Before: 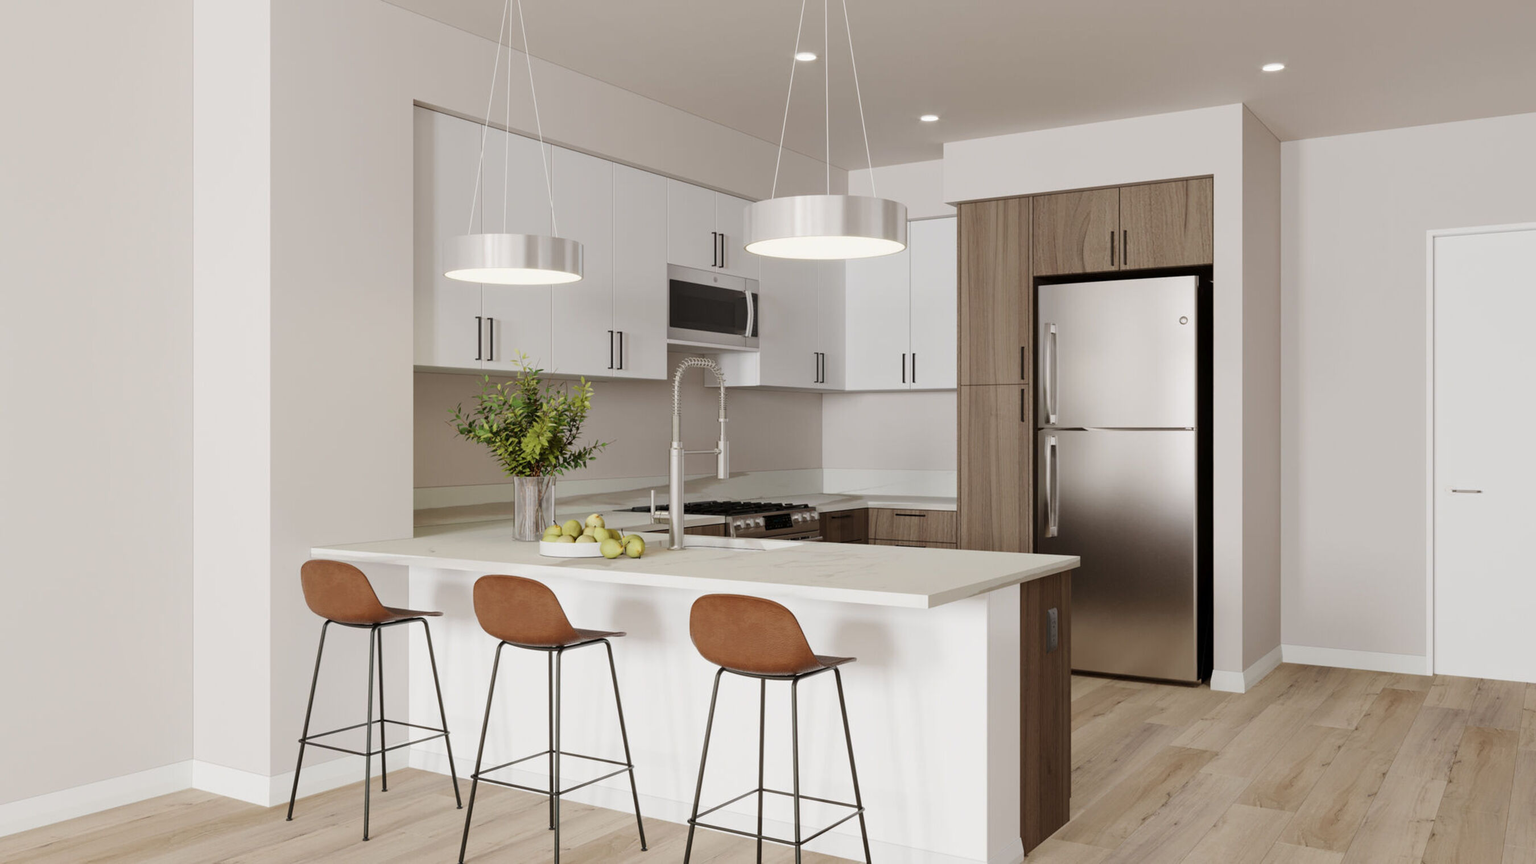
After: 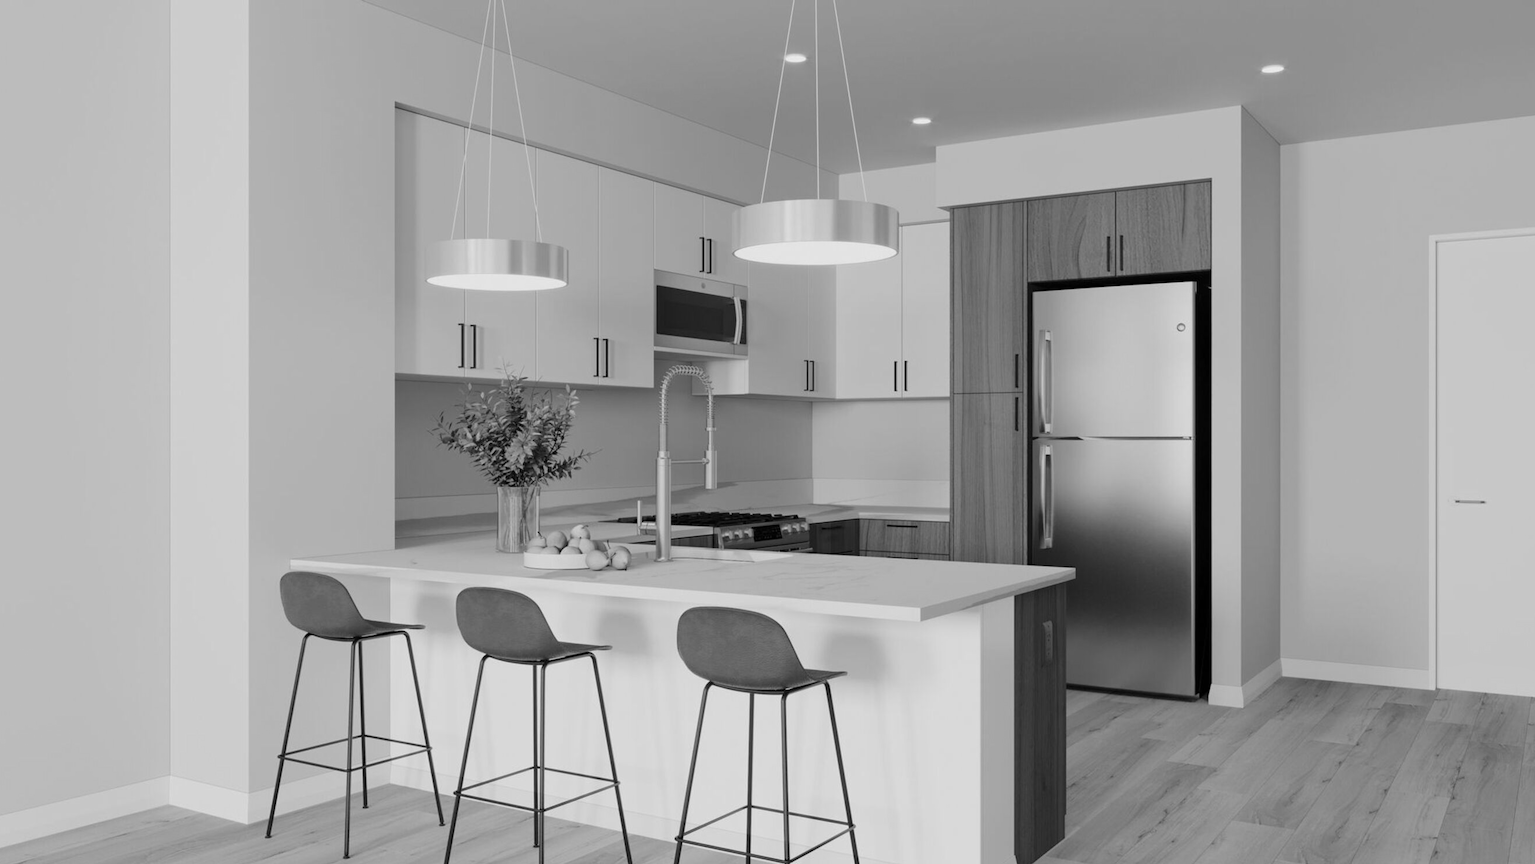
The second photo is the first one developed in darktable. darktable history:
monochrome: a -92.57, b 58.91
crop: left 1.743%, right 0.268%, bottom 2.011%
